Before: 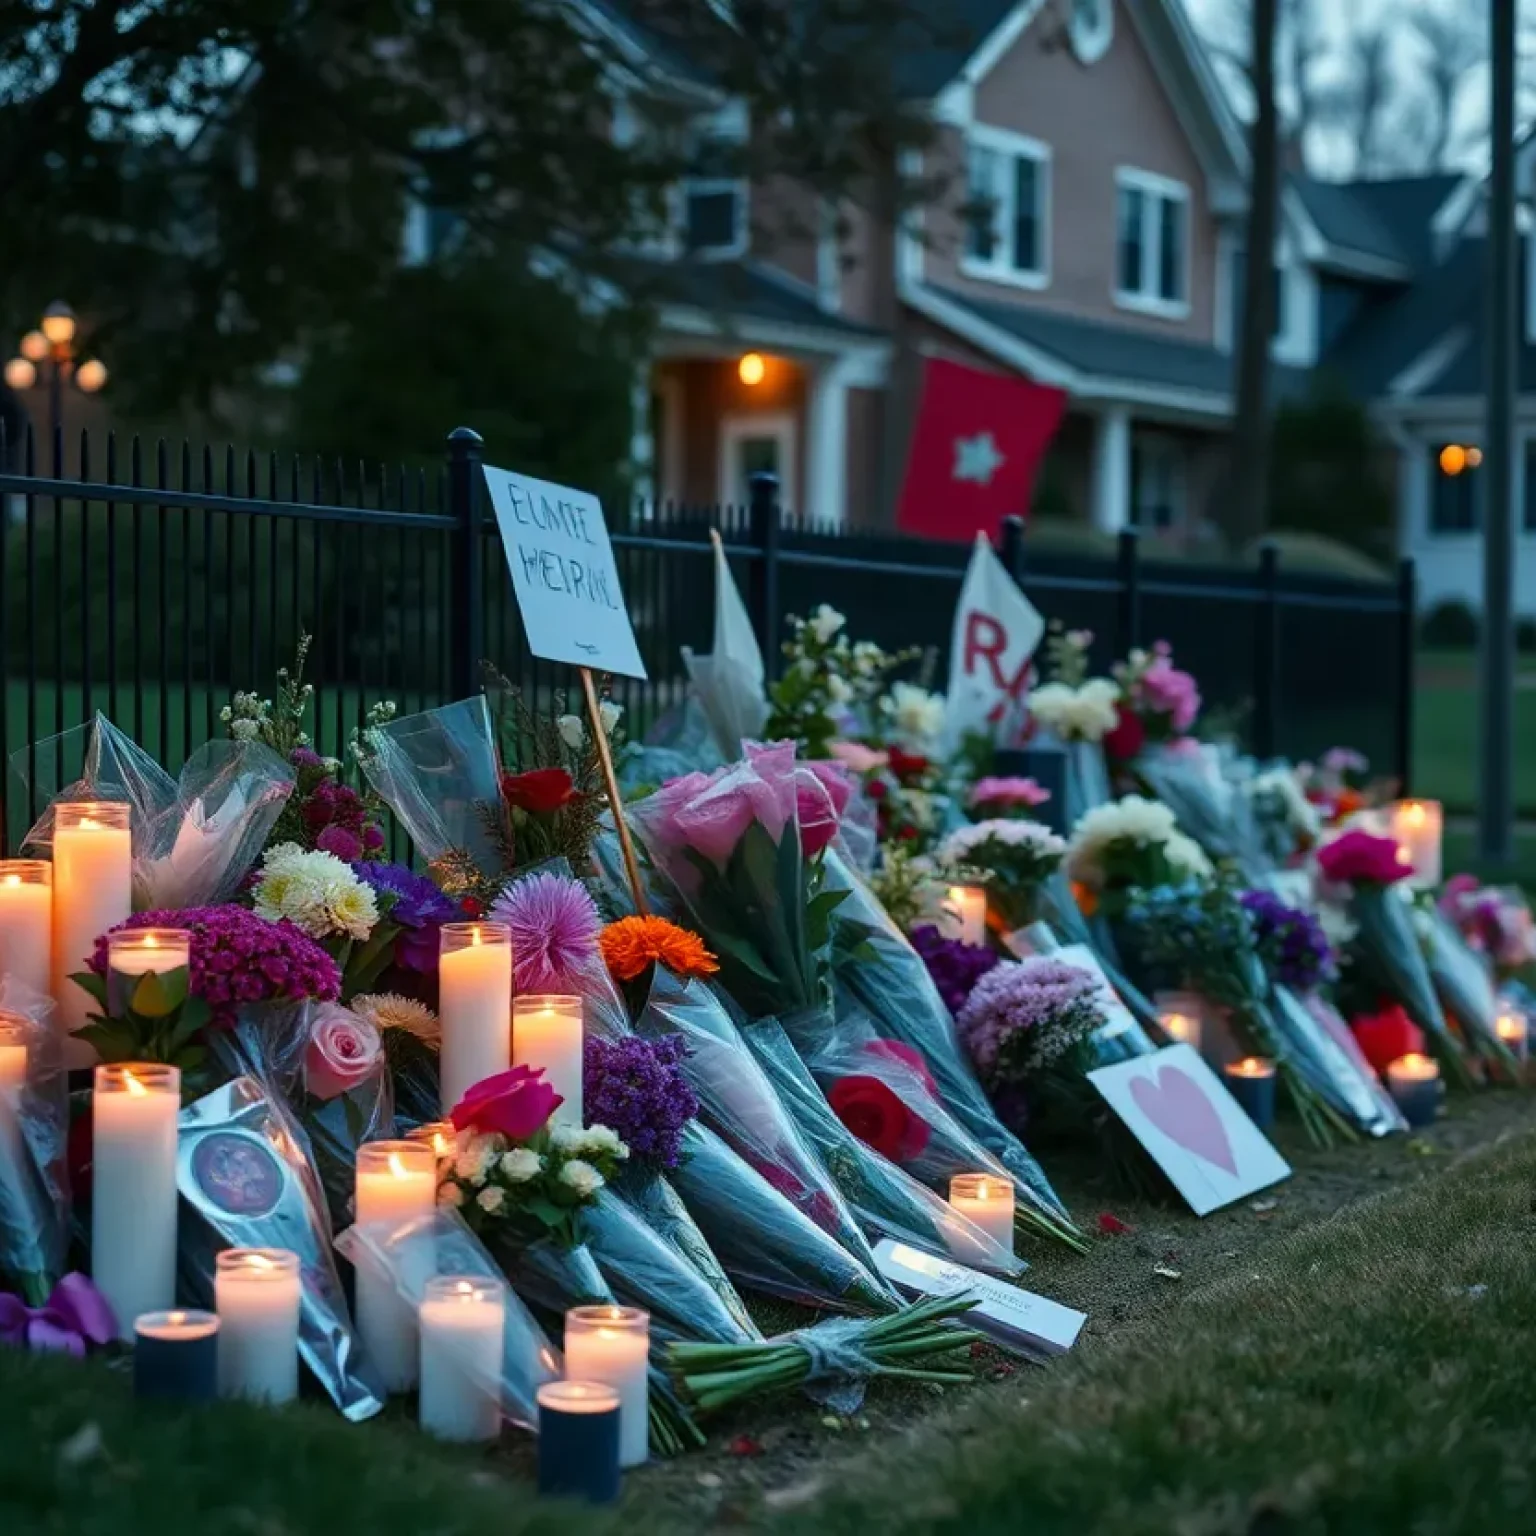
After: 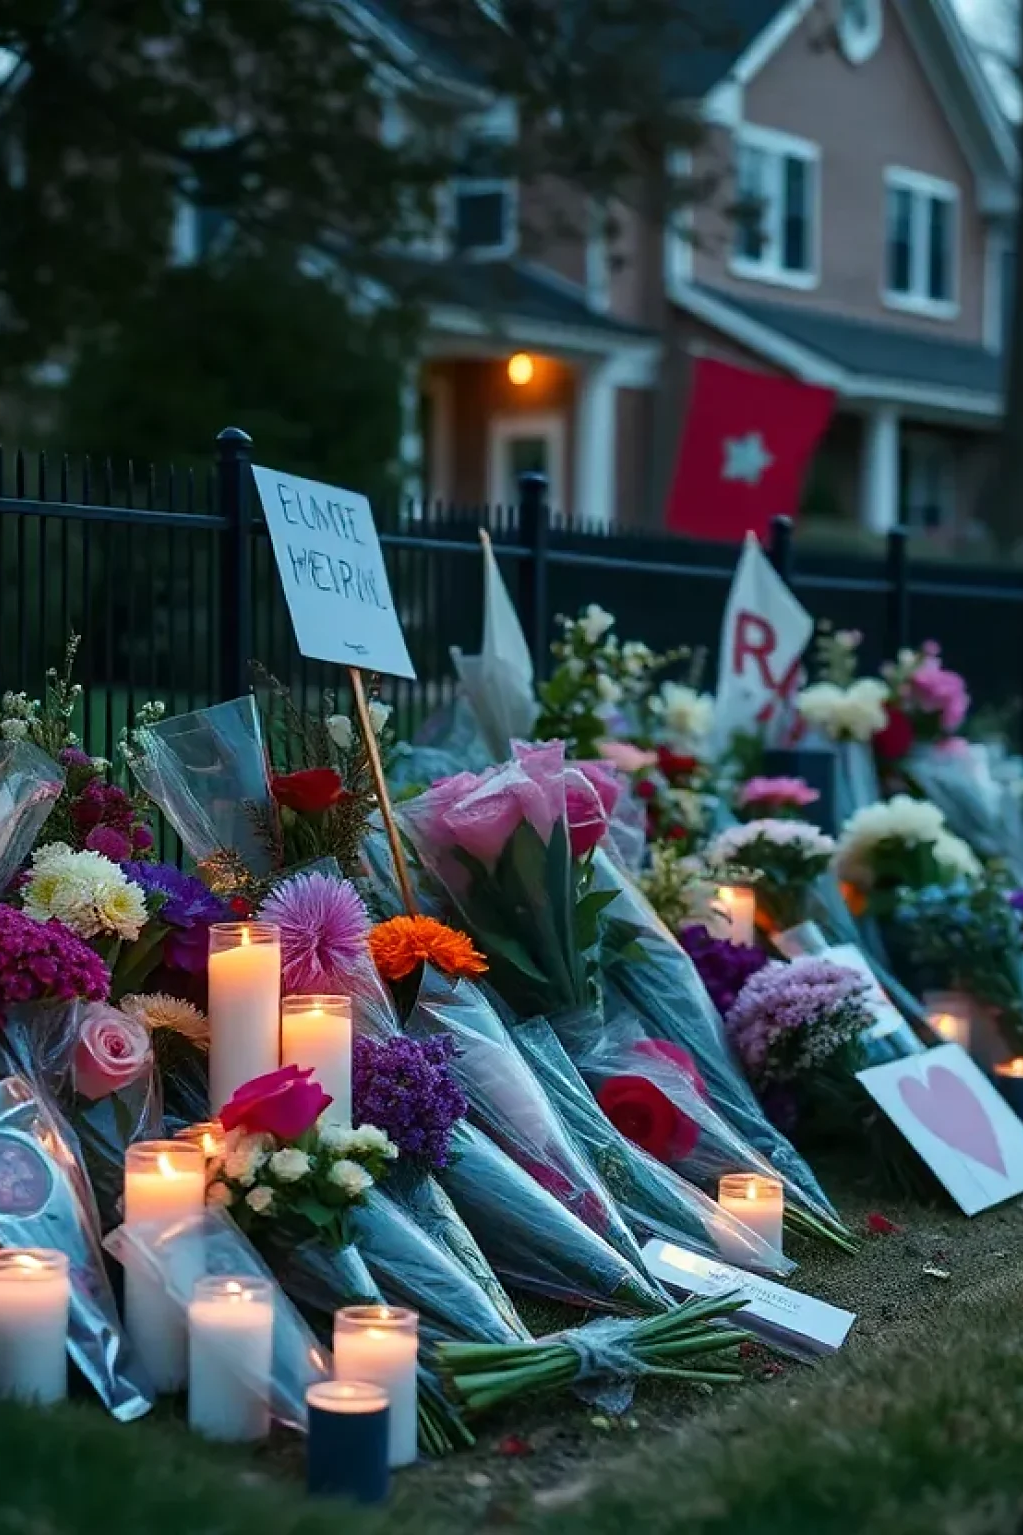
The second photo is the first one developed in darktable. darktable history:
tone equalizer: on, module defaults
crop and rotate: left 15.055%, right 18.278%
sharpen: radius 1.458, amount 0.398, threshold 1.271
